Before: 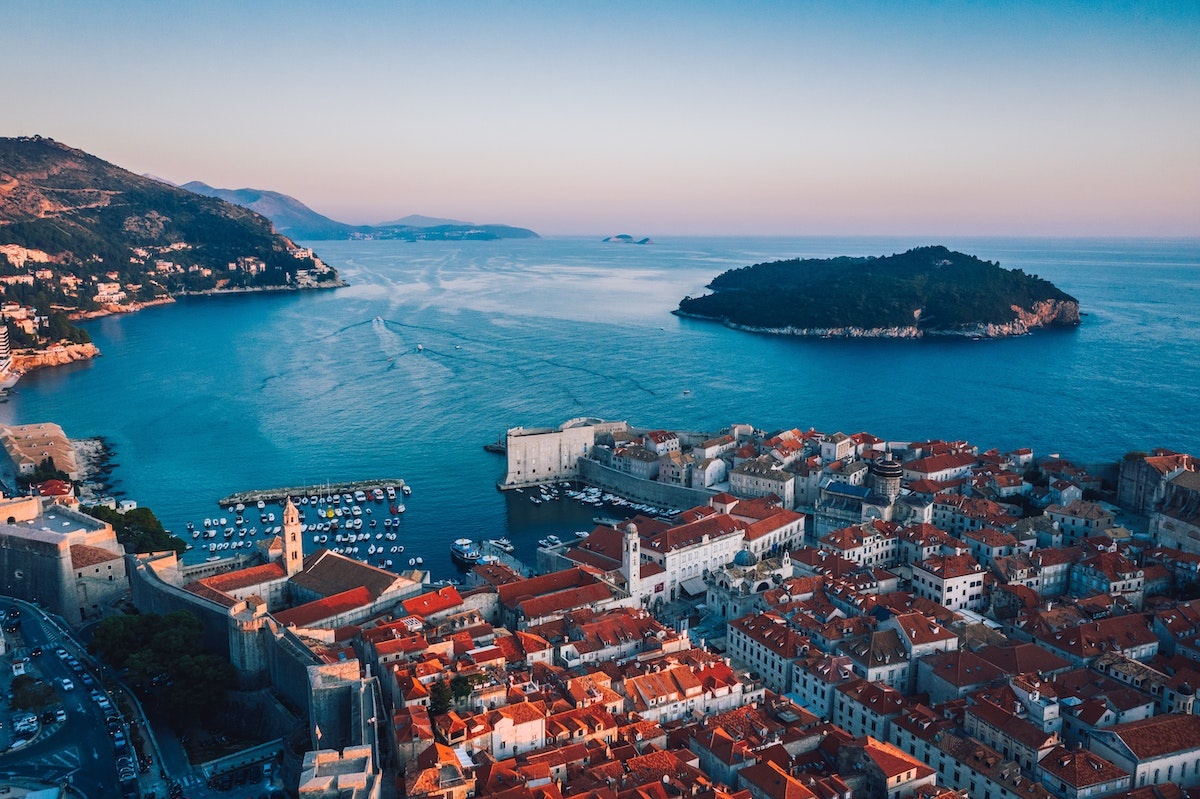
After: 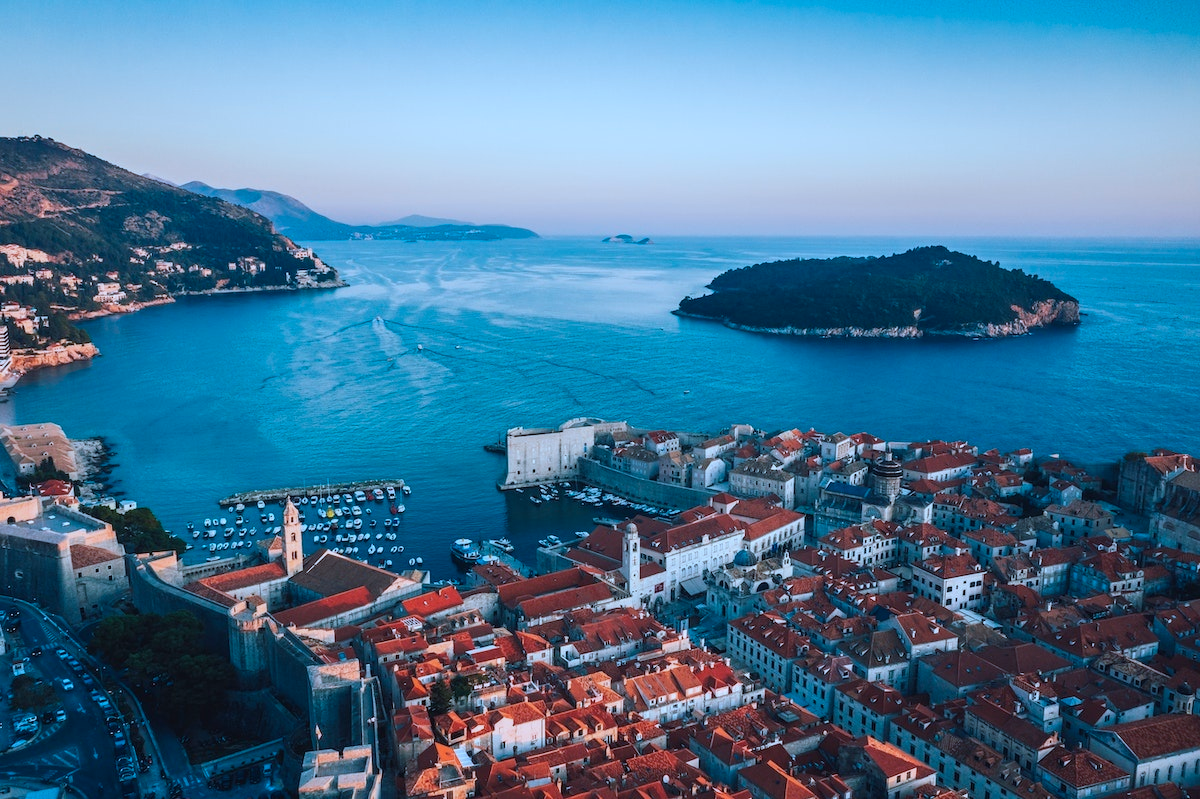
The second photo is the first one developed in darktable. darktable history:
color correction: highlights a* -9.47, highlights b* -22.53
